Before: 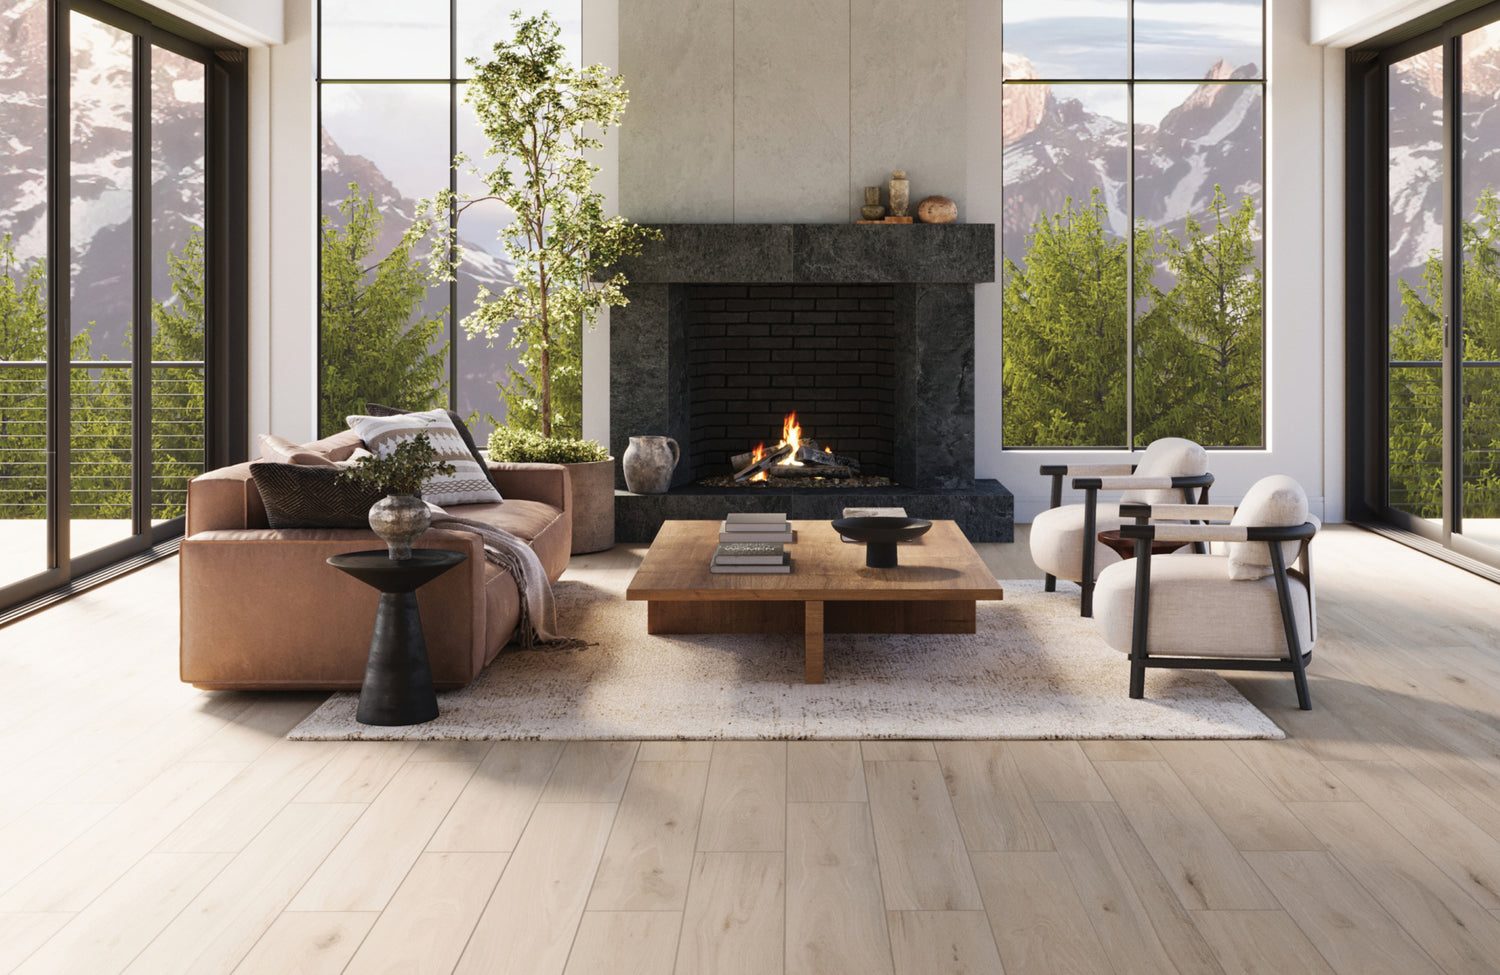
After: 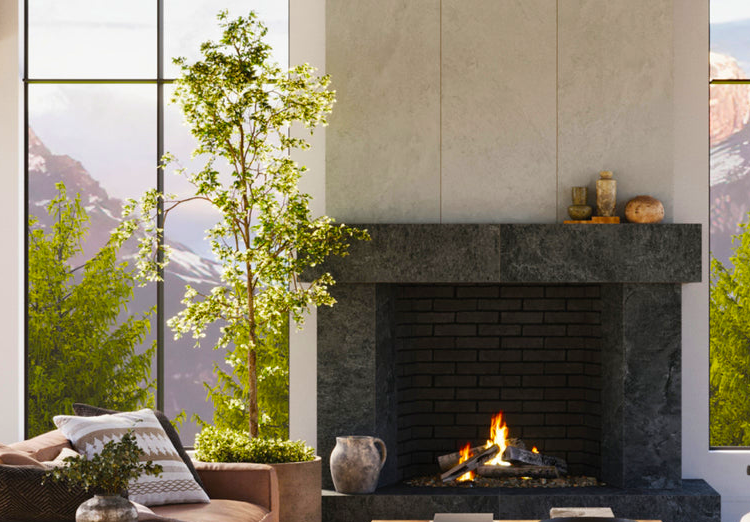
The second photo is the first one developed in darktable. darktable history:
crop: left 19.556%, right 30.401%, bottom 46.458%
color balance rgb: perceptual saturation grading › global saturation 40%, global vibrance 15%
